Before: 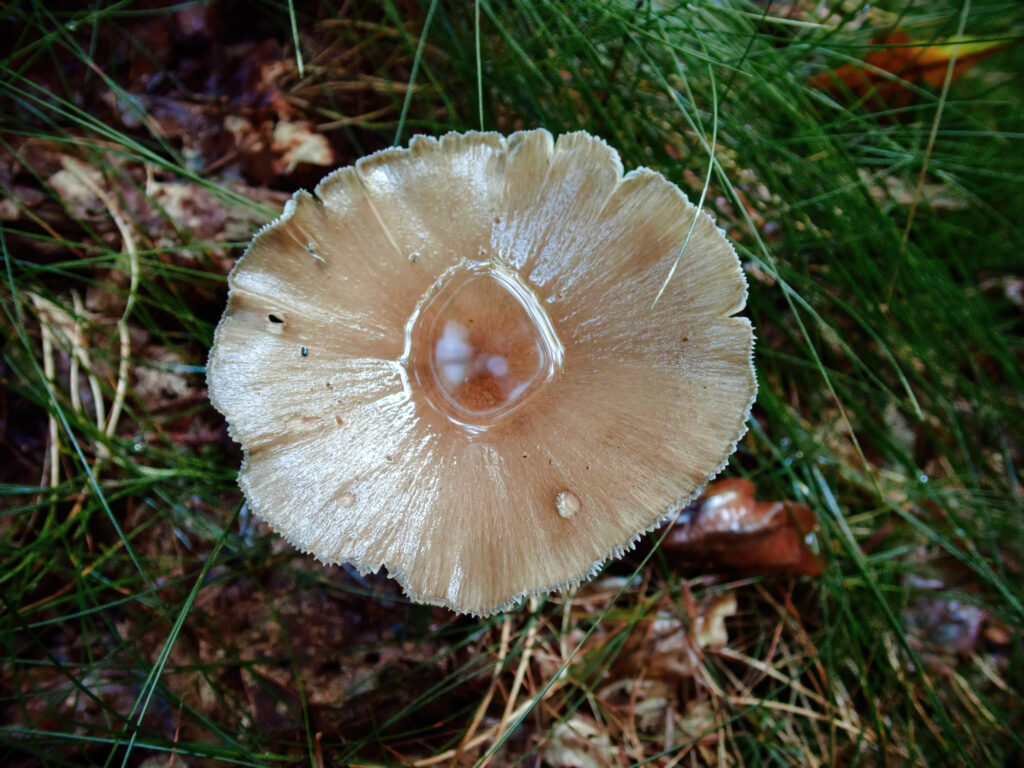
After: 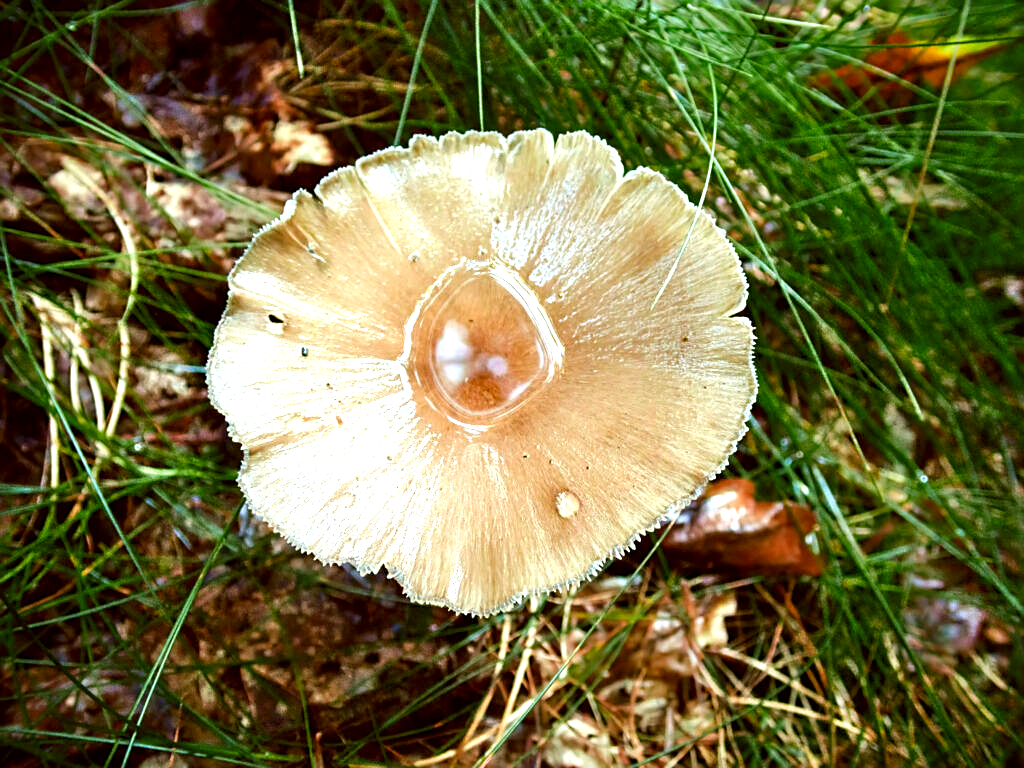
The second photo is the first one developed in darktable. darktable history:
color correction: highlights a* -1.43, highlights b* 10.12, shadows a* 0.395, shadows b* 19.35
exposure: black level correction 0.001, exposure 1.3 EV, compensate highlight preservation false
sharpen: on, module defaults
